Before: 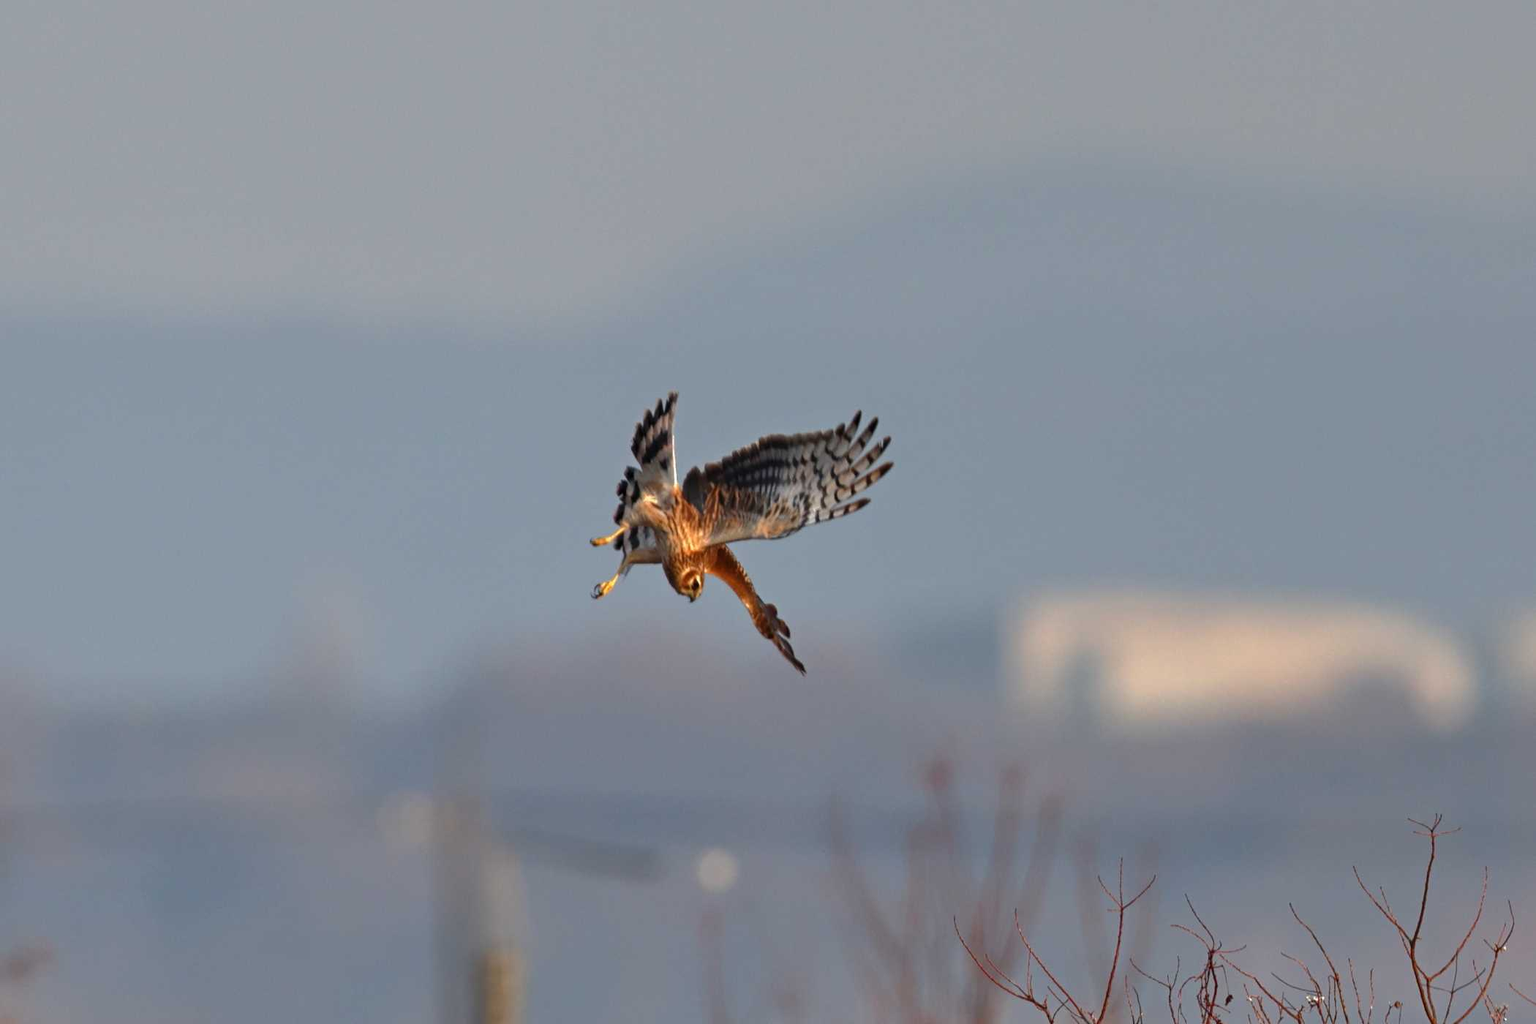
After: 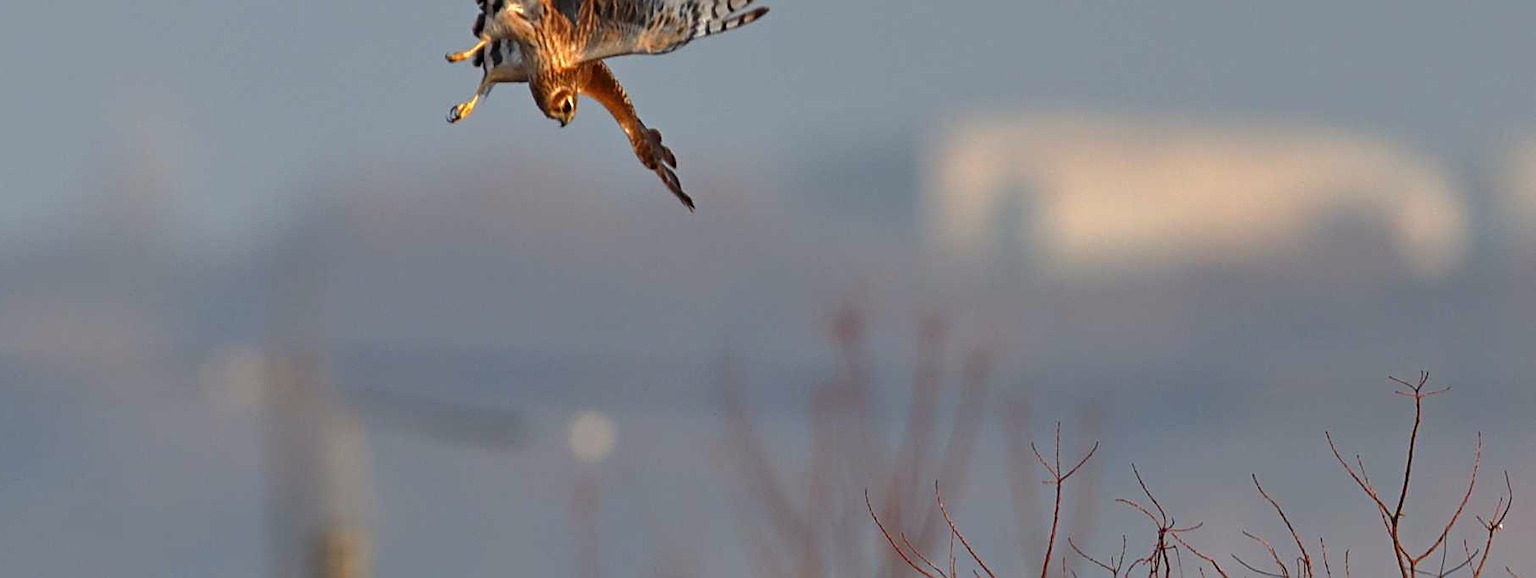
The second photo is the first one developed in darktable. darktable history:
color correction: highlights b* 3
crop and rotate: left 13.306%, top 48.129%, bottom 2.928%
sharpen: on, module defaults
